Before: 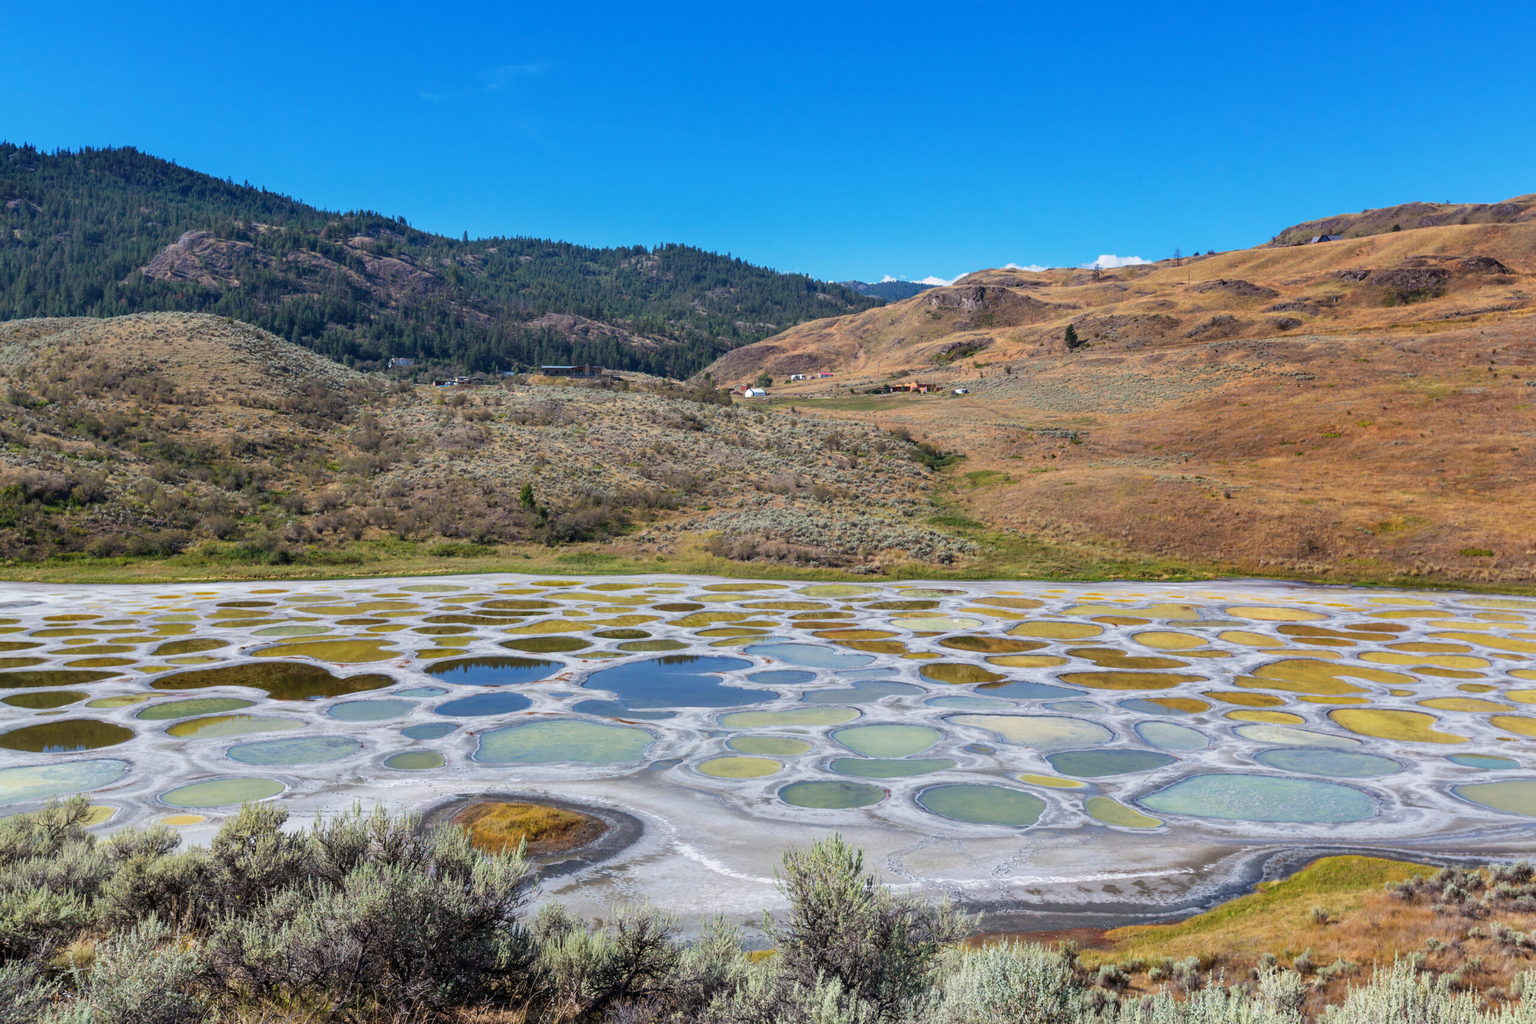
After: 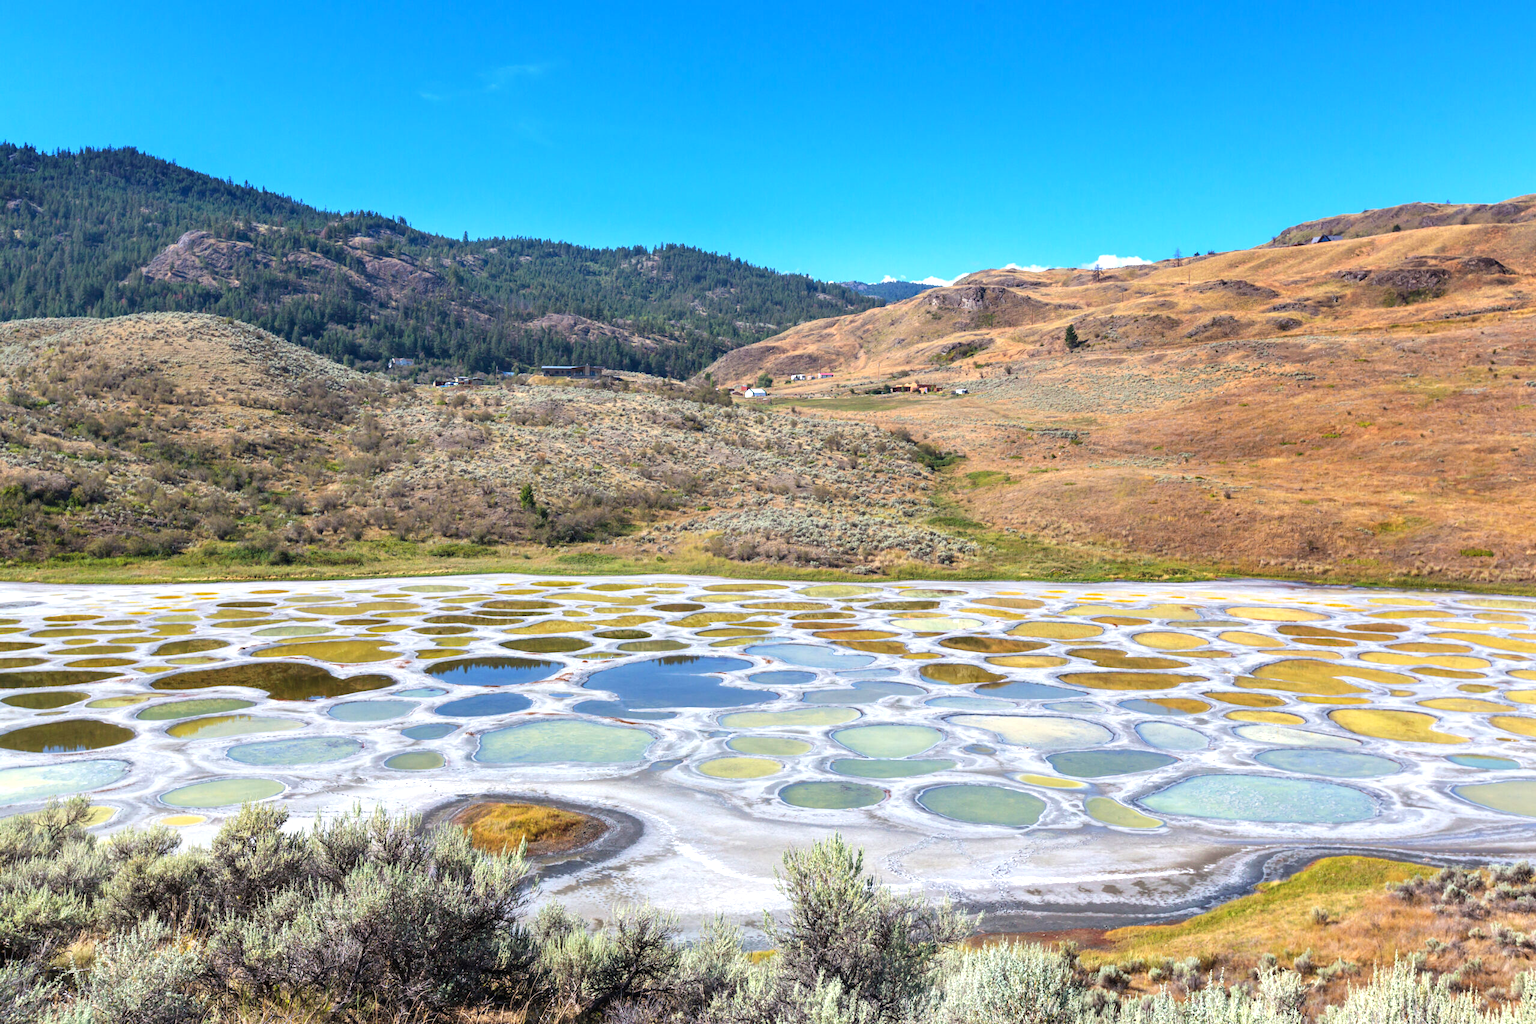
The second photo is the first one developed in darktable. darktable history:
exposure: black level correction 0, exposure 0.695 EV, compensate highlight preservation false
